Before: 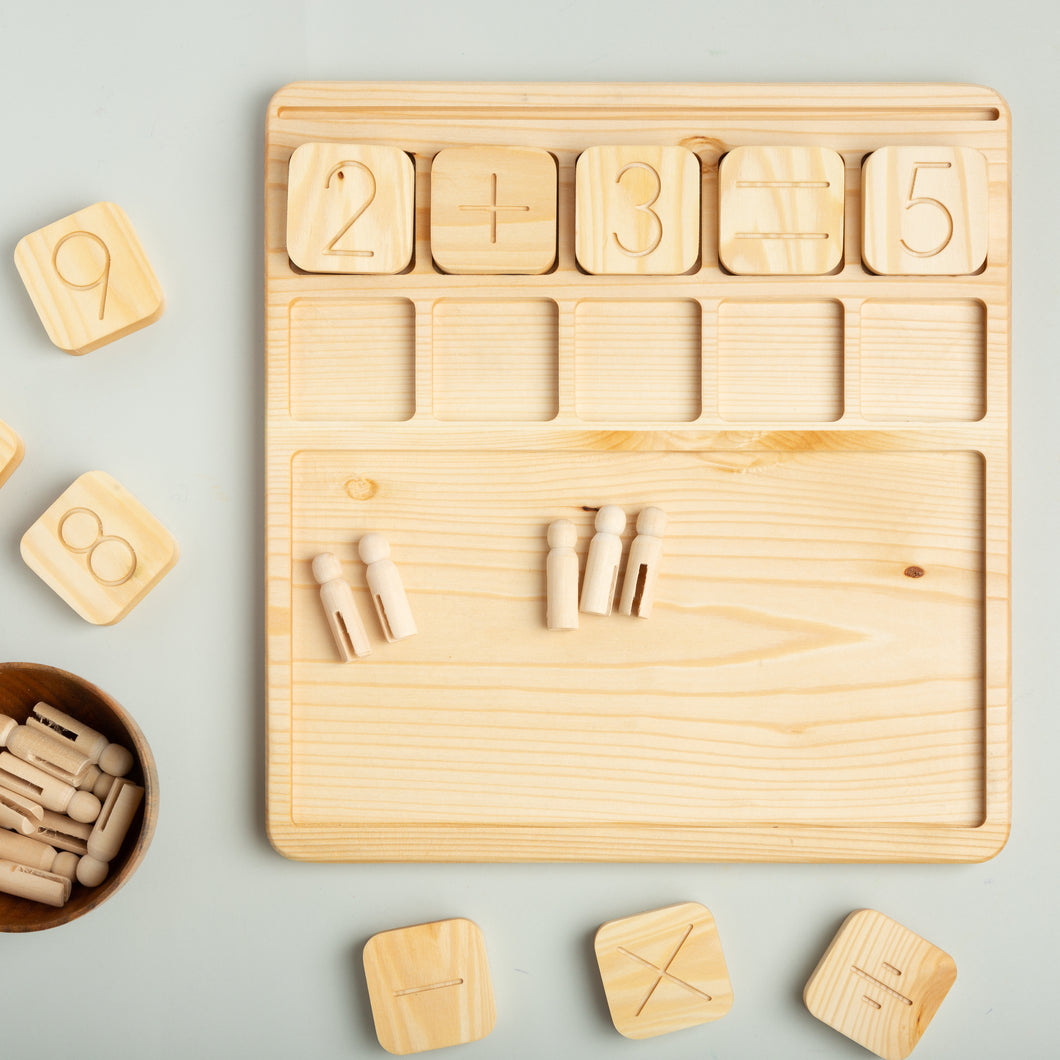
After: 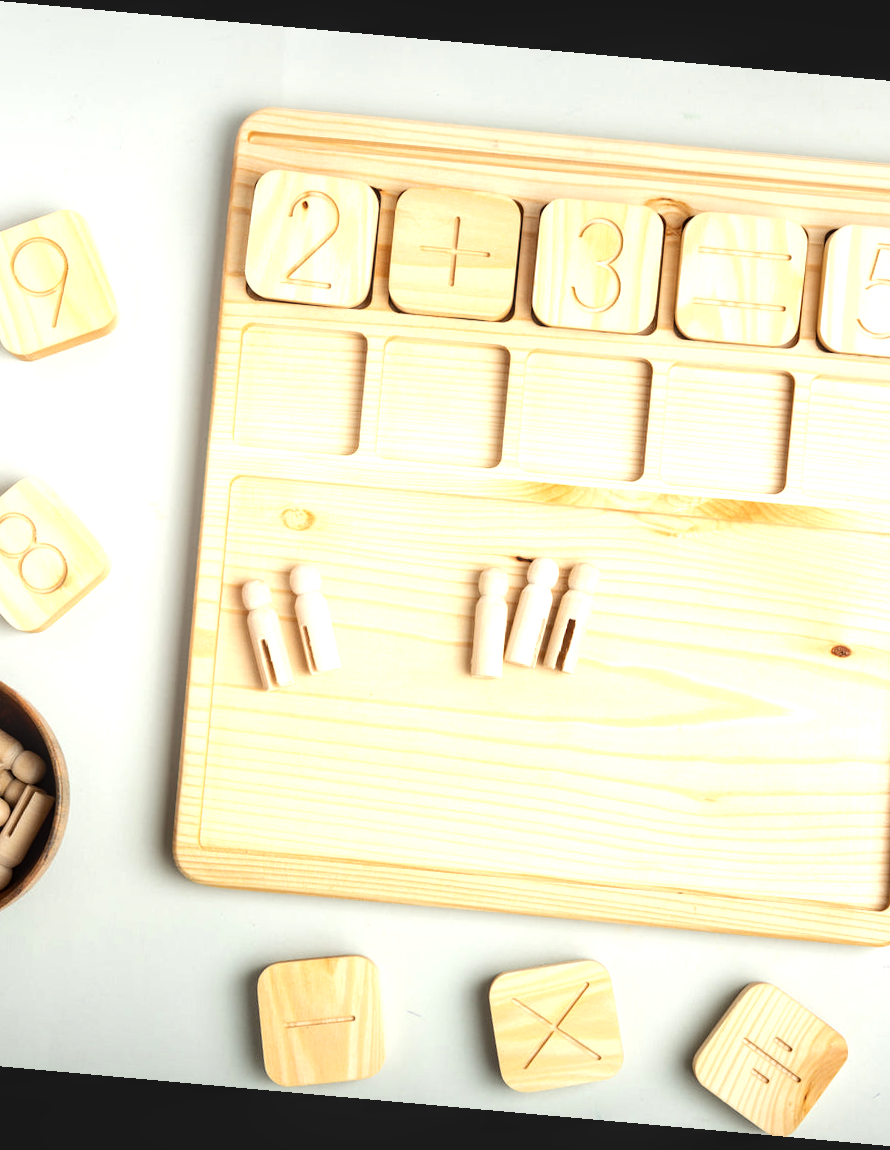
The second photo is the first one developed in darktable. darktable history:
local contrast: on, module defaults
crop: left 9.88%, right 12.664%
tone equalizer: -8 EV -0.75 EV, -7 EV -0.7 EV, -6 EV -0.6 EV, -5 EV -0.4 EV, -3 EV 0.4 EV, -2 EV 0.6 EV, -1 EV 0.7 EV, +0 EV 0.75 EV, edges refinement/feathering 500, mask exposure compensation -1.57 EV, preserve details no
rotate and perspective: rotation 5.12°, automatic cropping off
